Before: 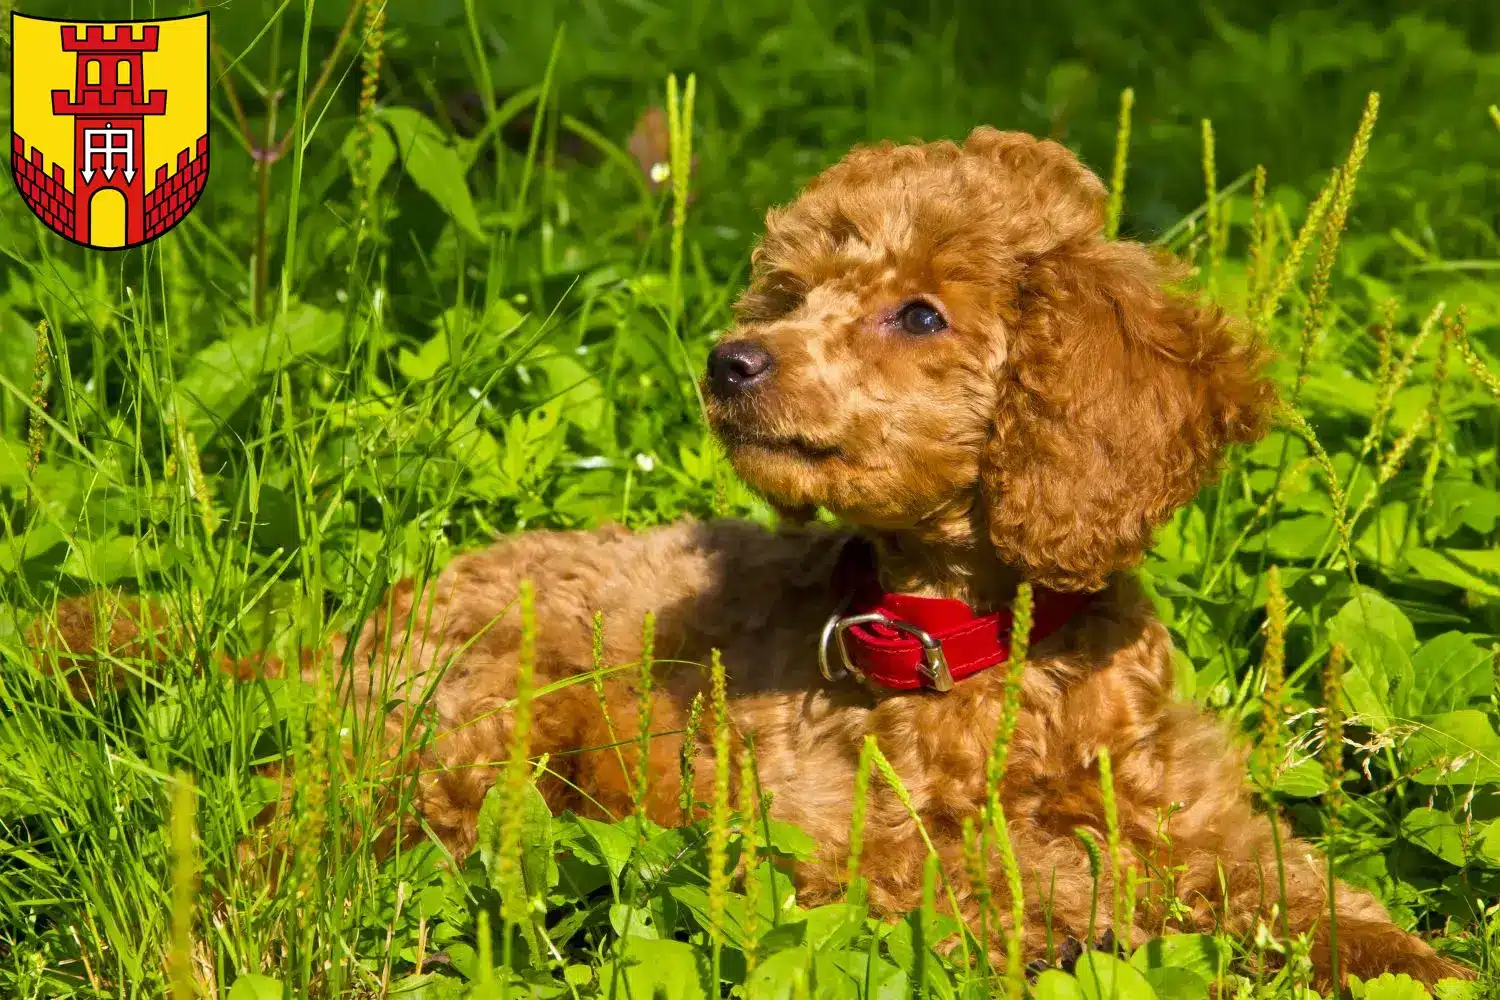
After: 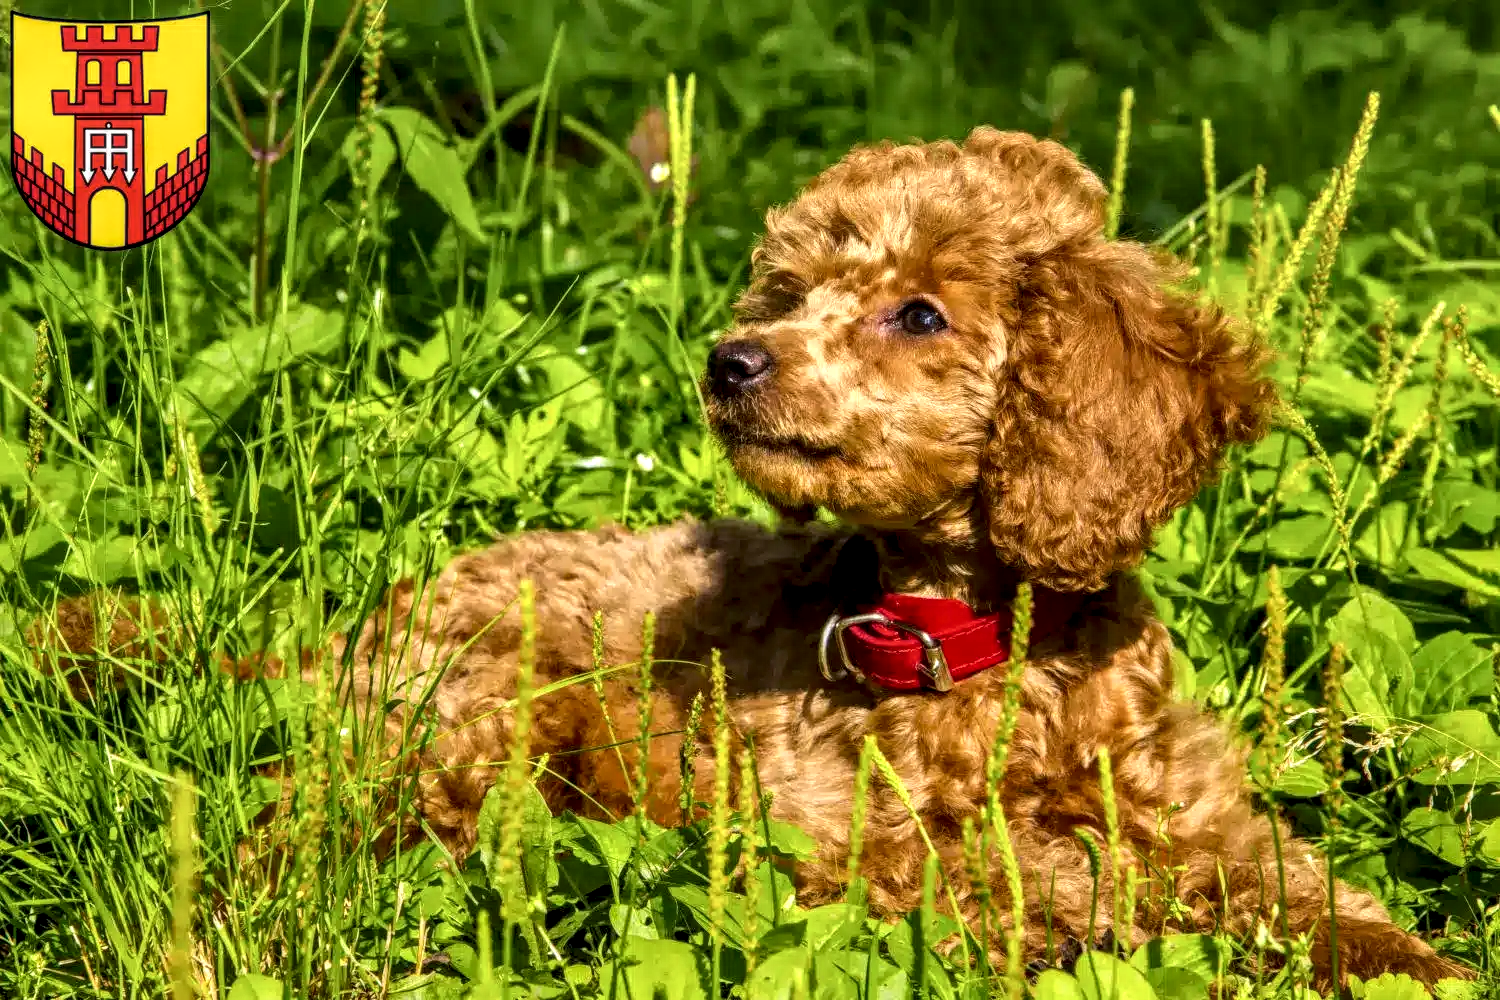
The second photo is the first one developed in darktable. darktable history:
local contrast: highlights 1%, shadows 1%, detail 181%
